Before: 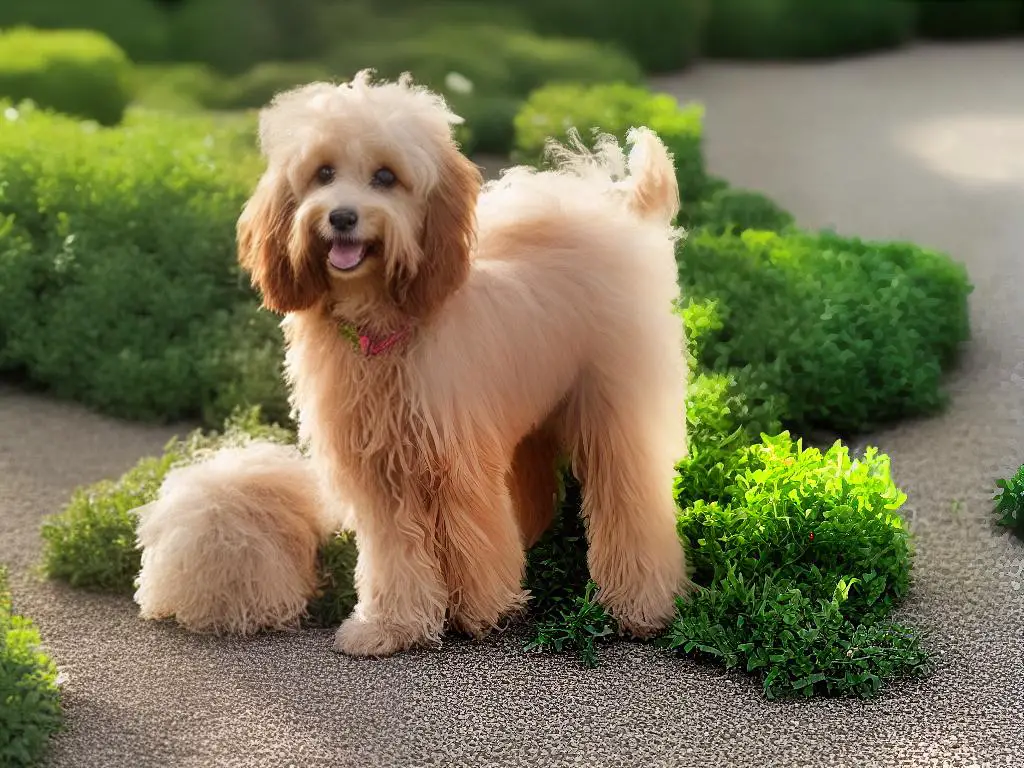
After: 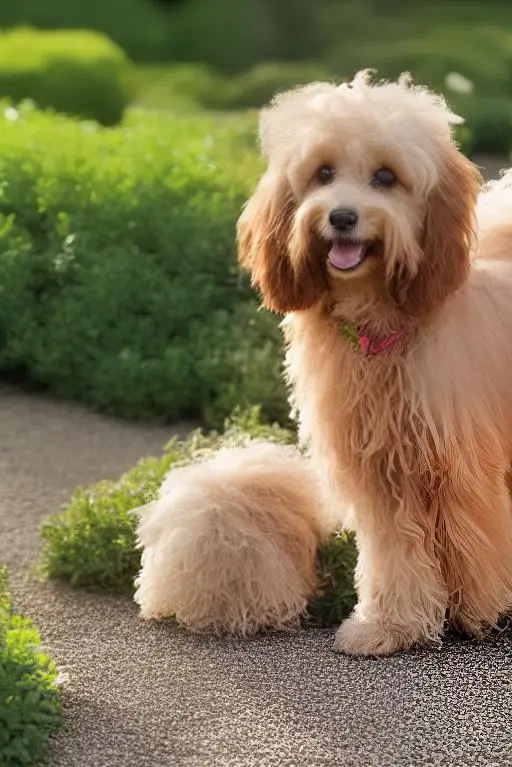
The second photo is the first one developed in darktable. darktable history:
crop and rotate: left 0.052%, top 0%, right 49.898%
